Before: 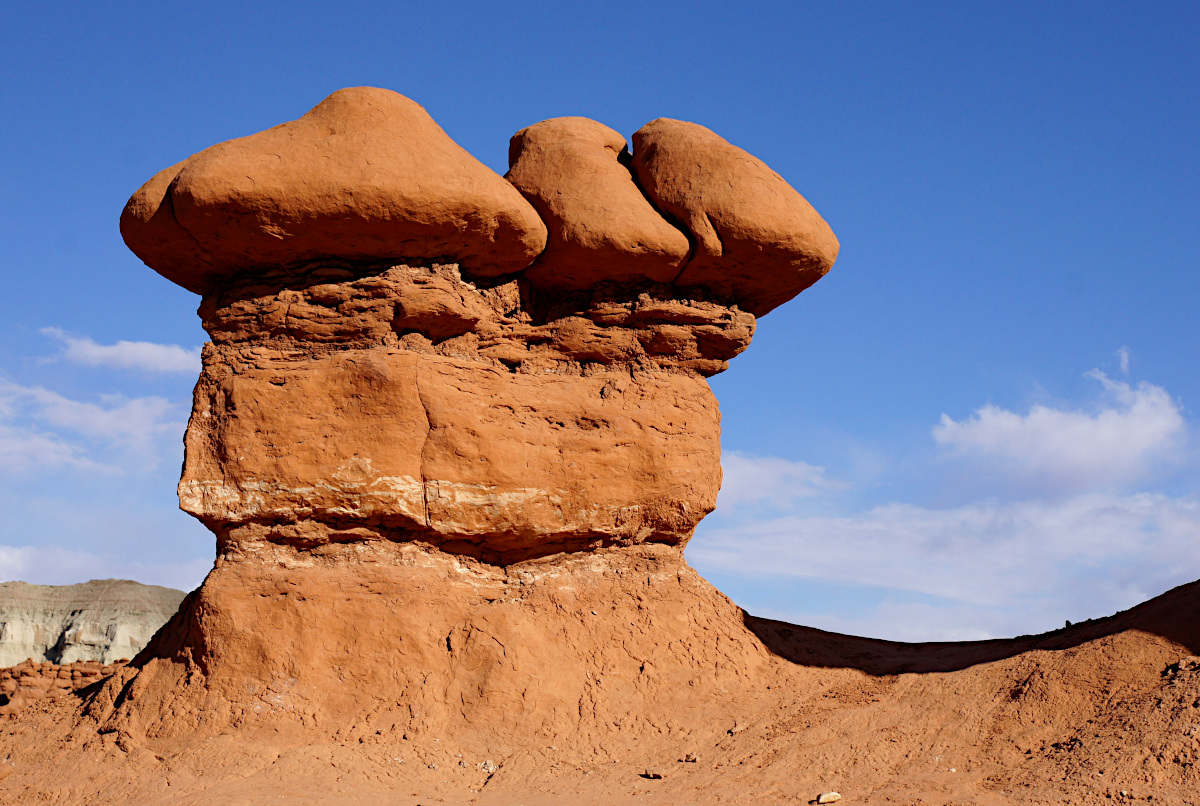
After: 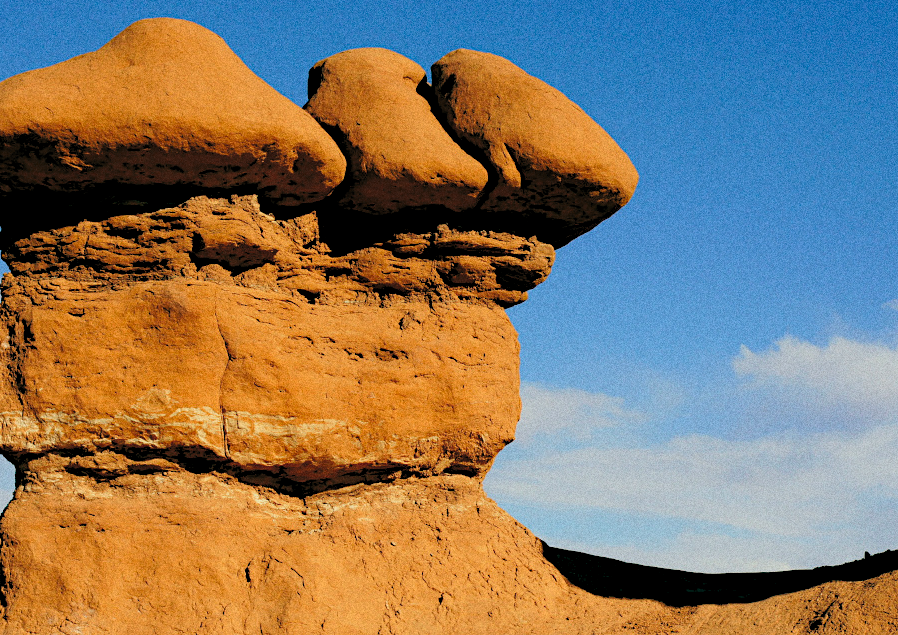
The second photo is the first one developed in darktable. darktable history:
contrast brightness saturation: contrast 0.08, saturation 0.2
shadows and highlights: shadows 0, highlights 40
crop: left 16.768%, top 8.653%, right 8.362%, bottom 12.485%
rgb levels: preserve colors sum RGB, levels [[0.038, 0.433, 0.934], [0, 0.5, 1], [0, 0.5, 1]]
grain: coarseness 9.61 ISO, strength 35.62%
color balance: lift [1.005, 0.99, 1.007, 1.01], gamma [1, 1.034, 1.032, 0.966], gain [0.873, 1.055, 1.067, 0.933]
